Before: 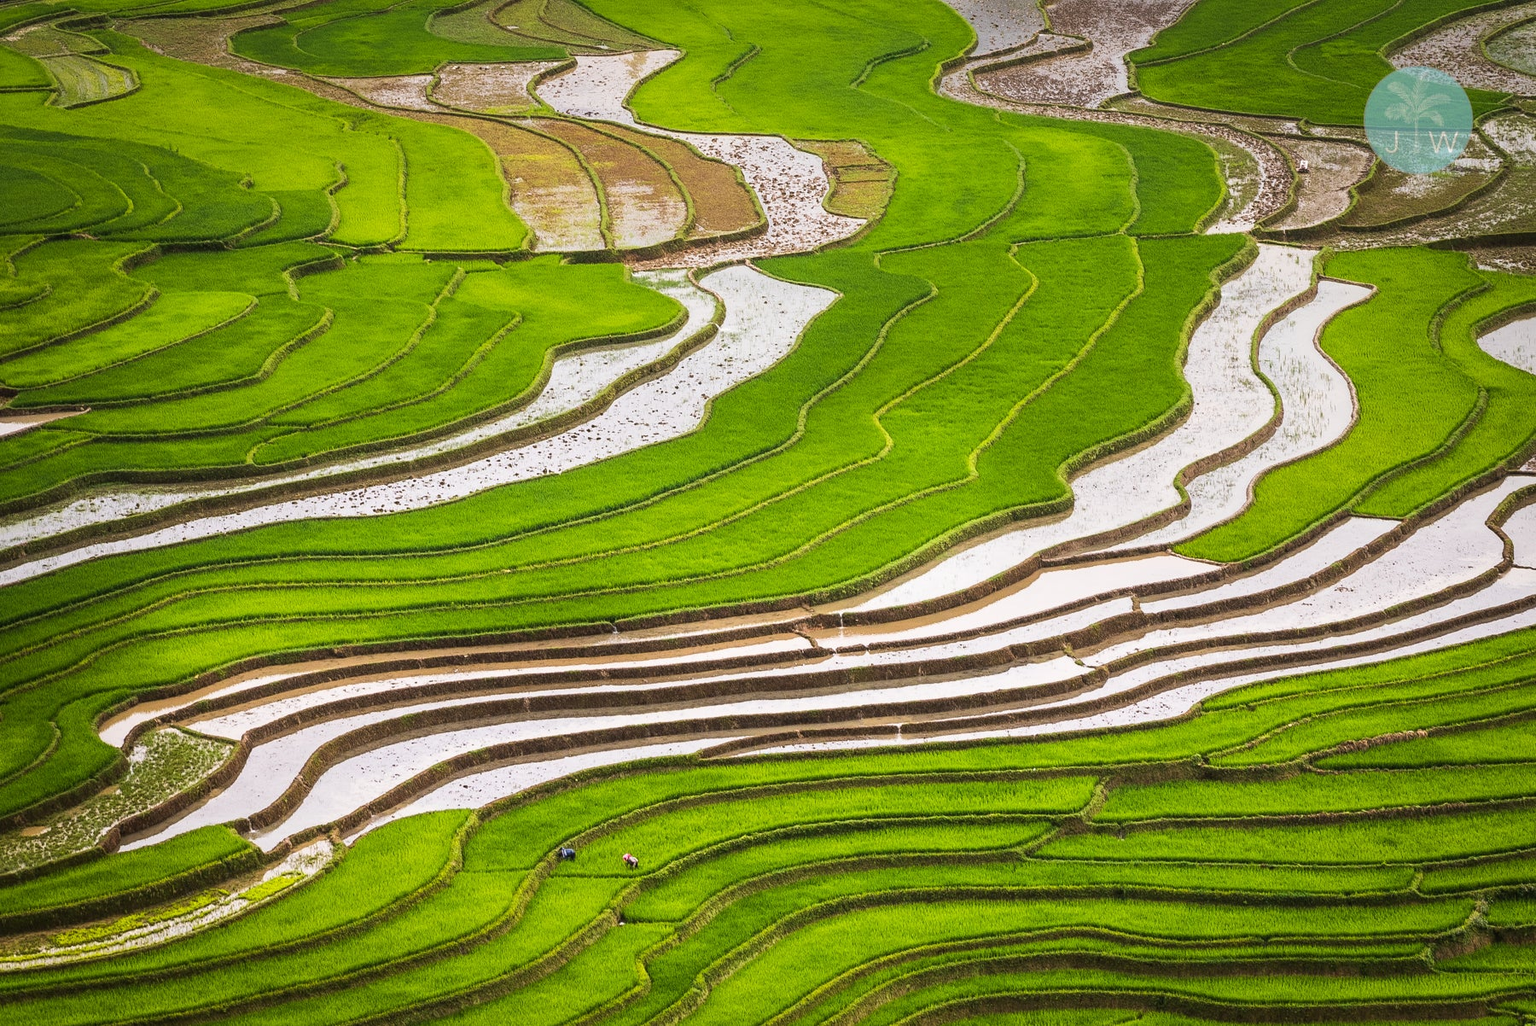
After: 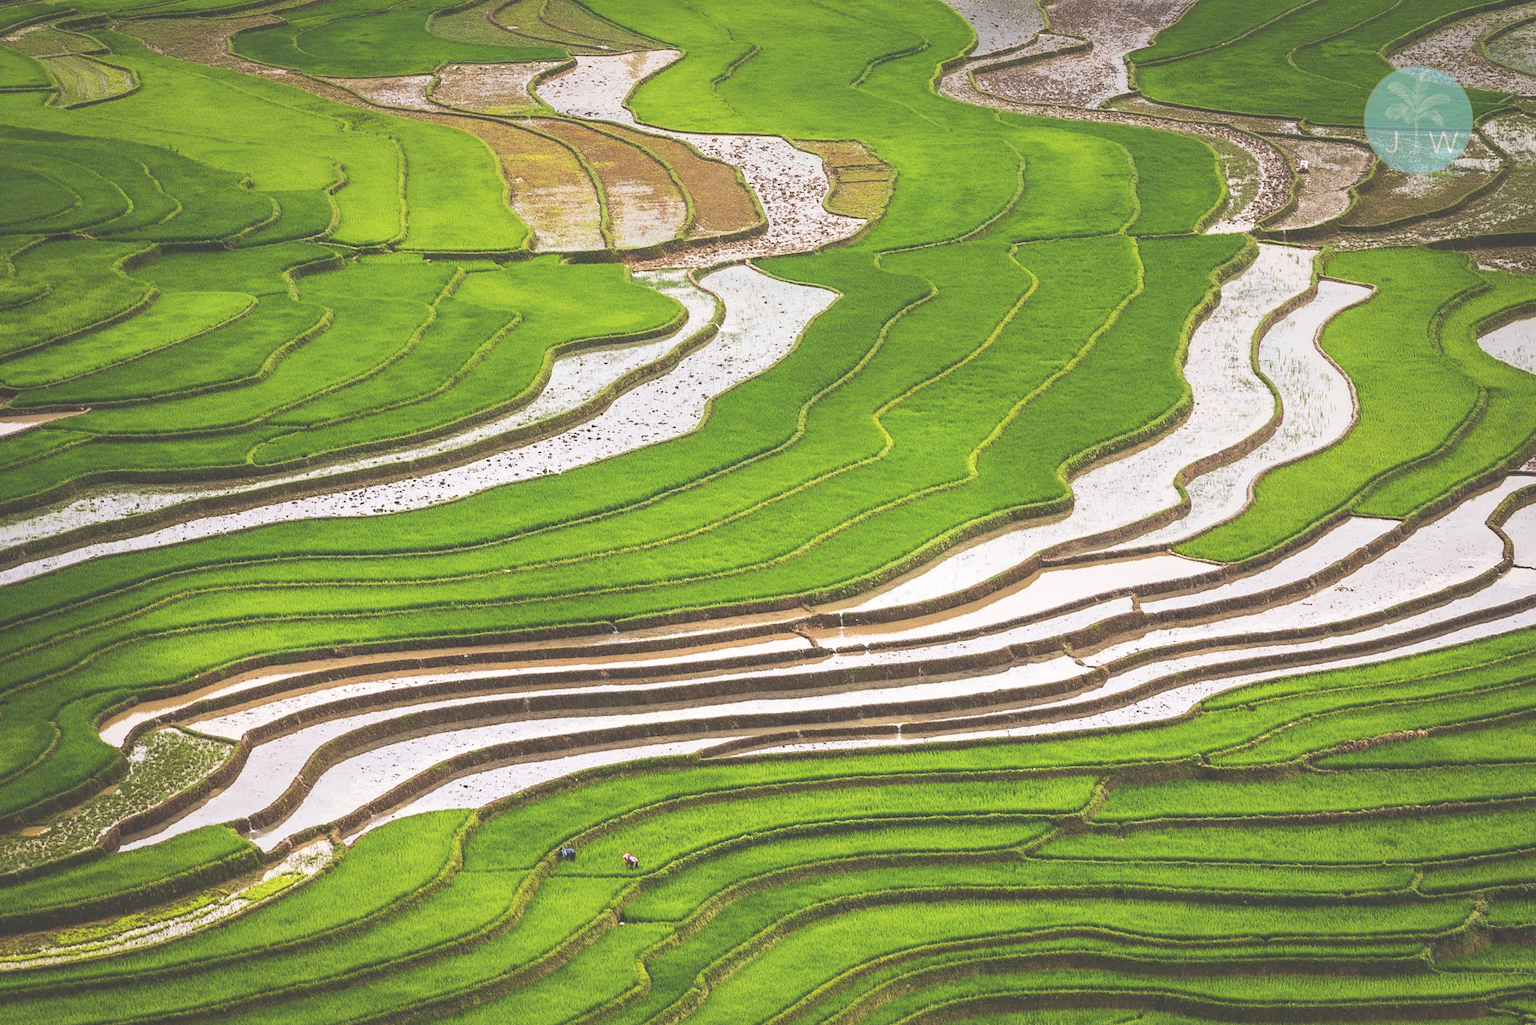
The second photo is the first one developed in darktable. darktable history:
exposure: black level correction -0.041, exposure 0.064 EV, compensate highlight preservation false
tone equalizer: on, module defaults
